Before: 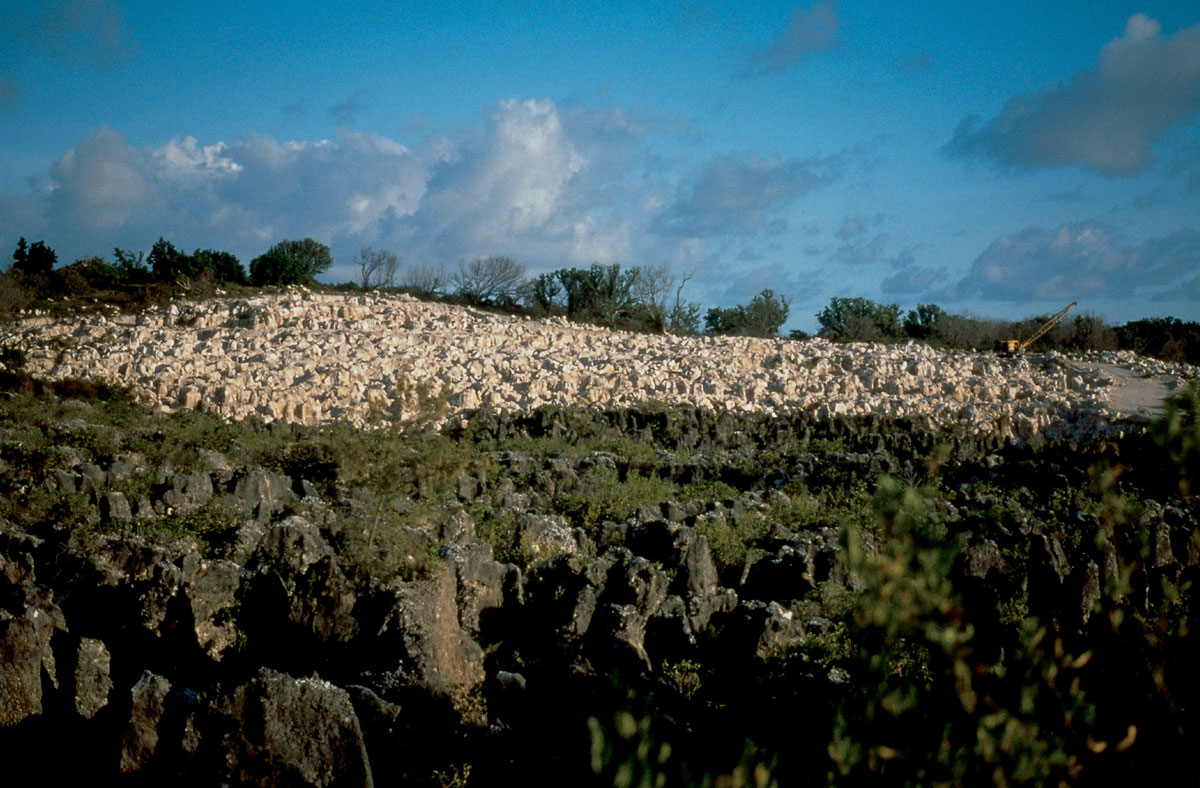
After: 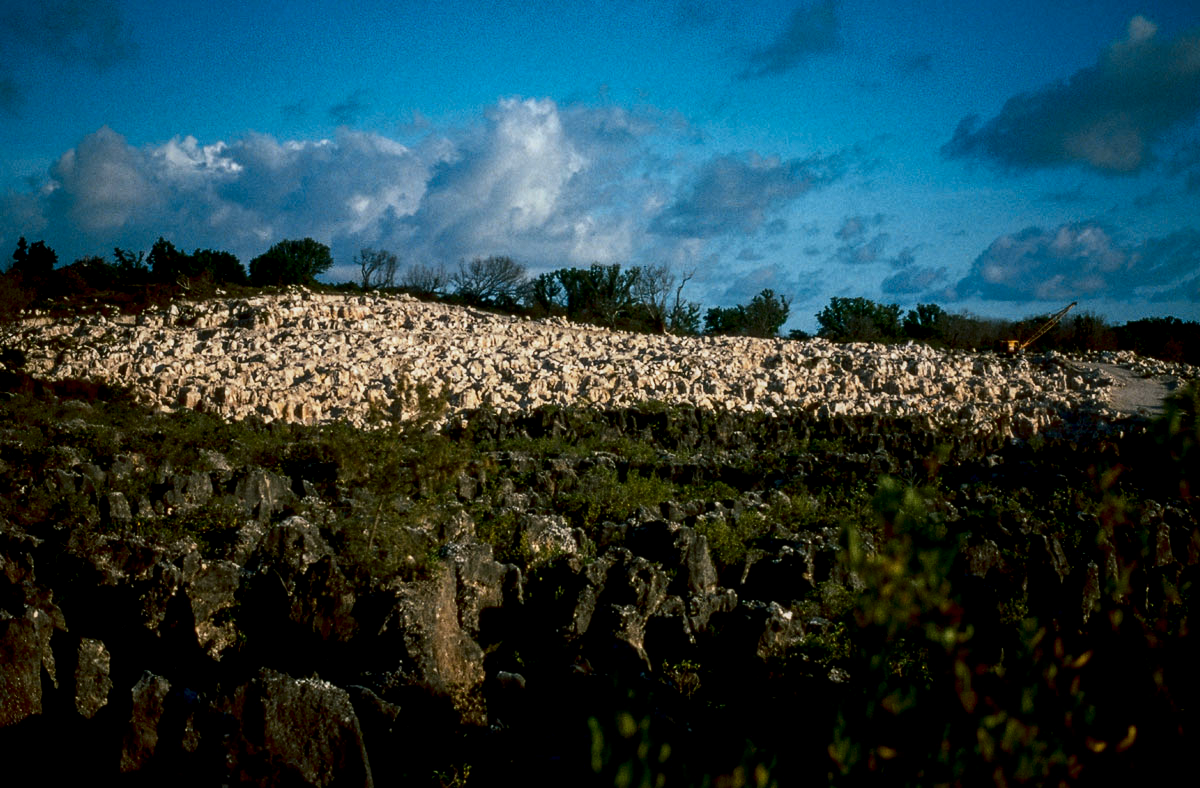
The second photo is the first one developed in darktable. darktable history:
local contrast: on, module defaults
contrast brightness saturation: contrast 0.221, brightness -0.182, saturation 0.236
